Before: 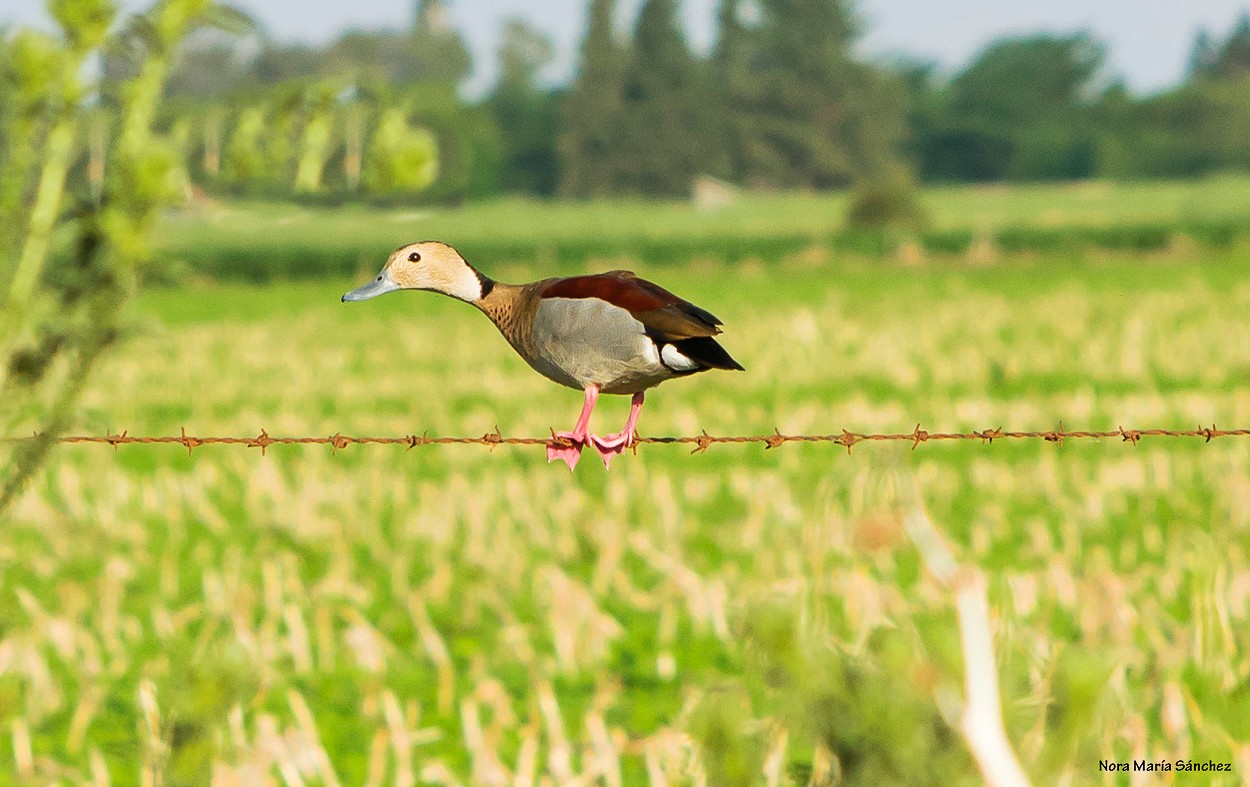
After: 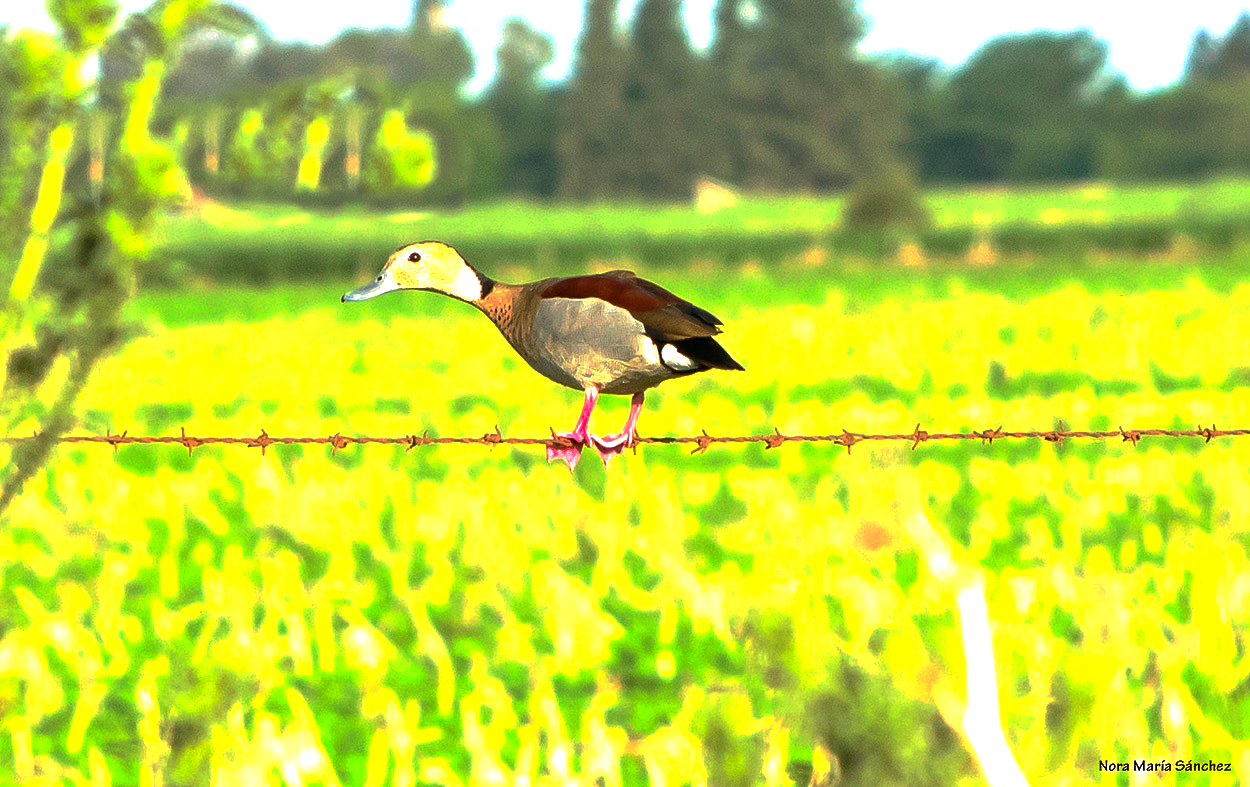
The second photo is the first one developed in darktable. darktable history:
base curve: curves: ch0 [(0, 0) (0.841, 0.609) (1, 1)], preserve colors none
exposure: black level correction 0.001, exposure 1.037 EV, compensate highlight preservation false
